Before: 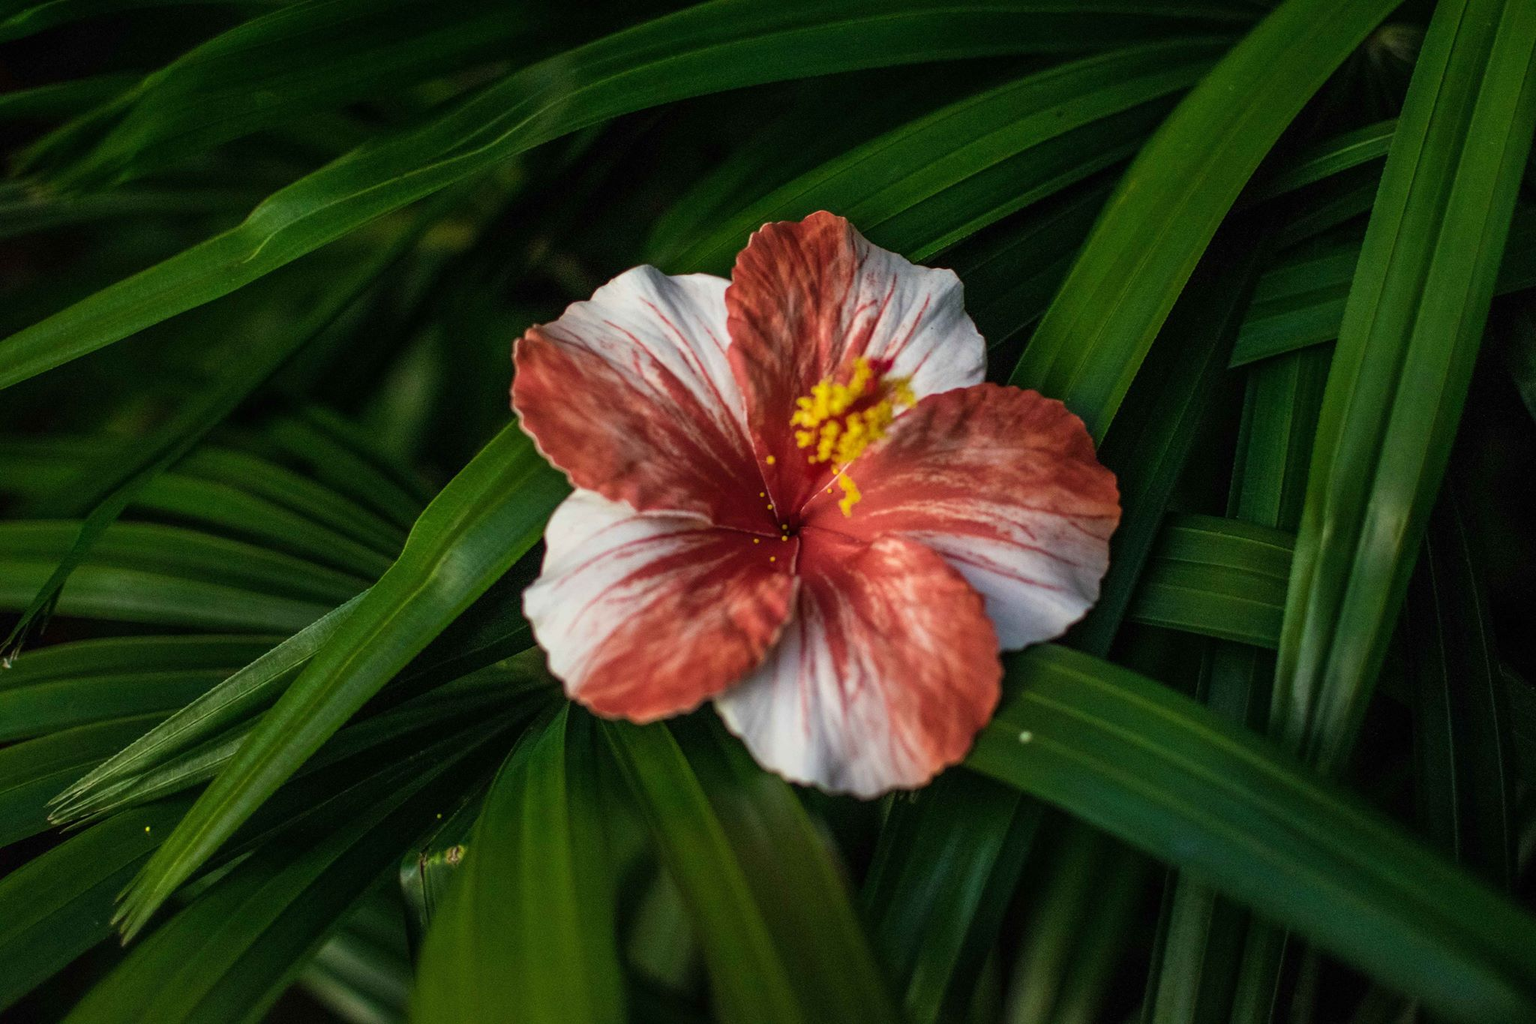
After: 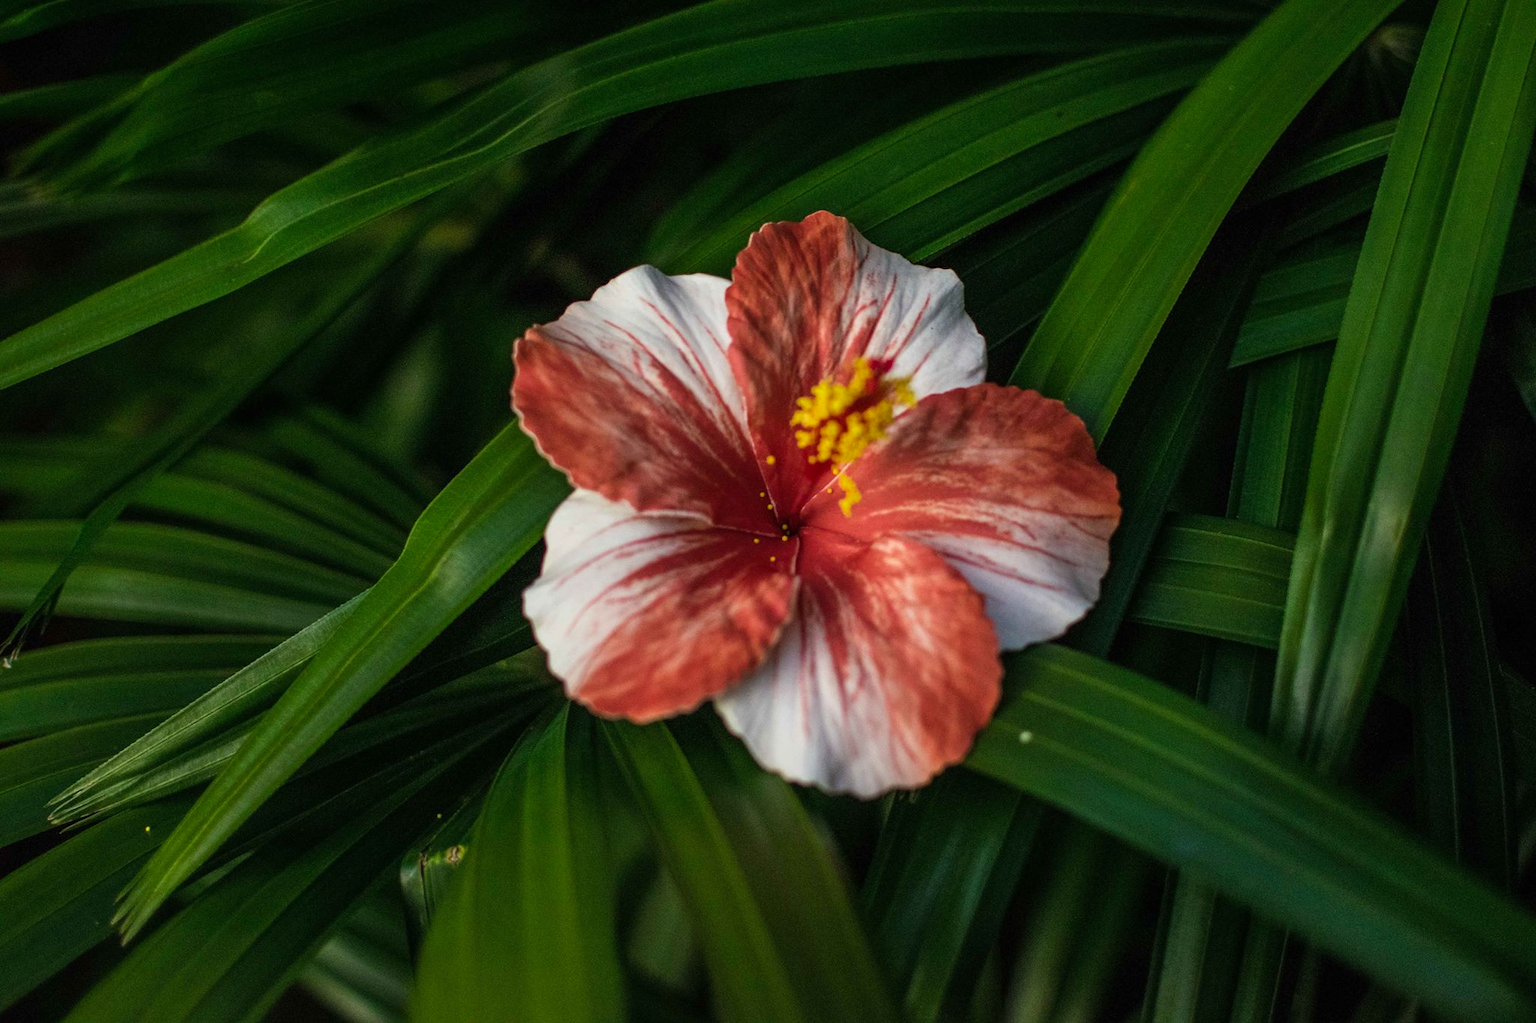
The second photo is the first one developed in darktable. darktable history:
crop: bottom 0.071%
vibrance: vibrance 22%
